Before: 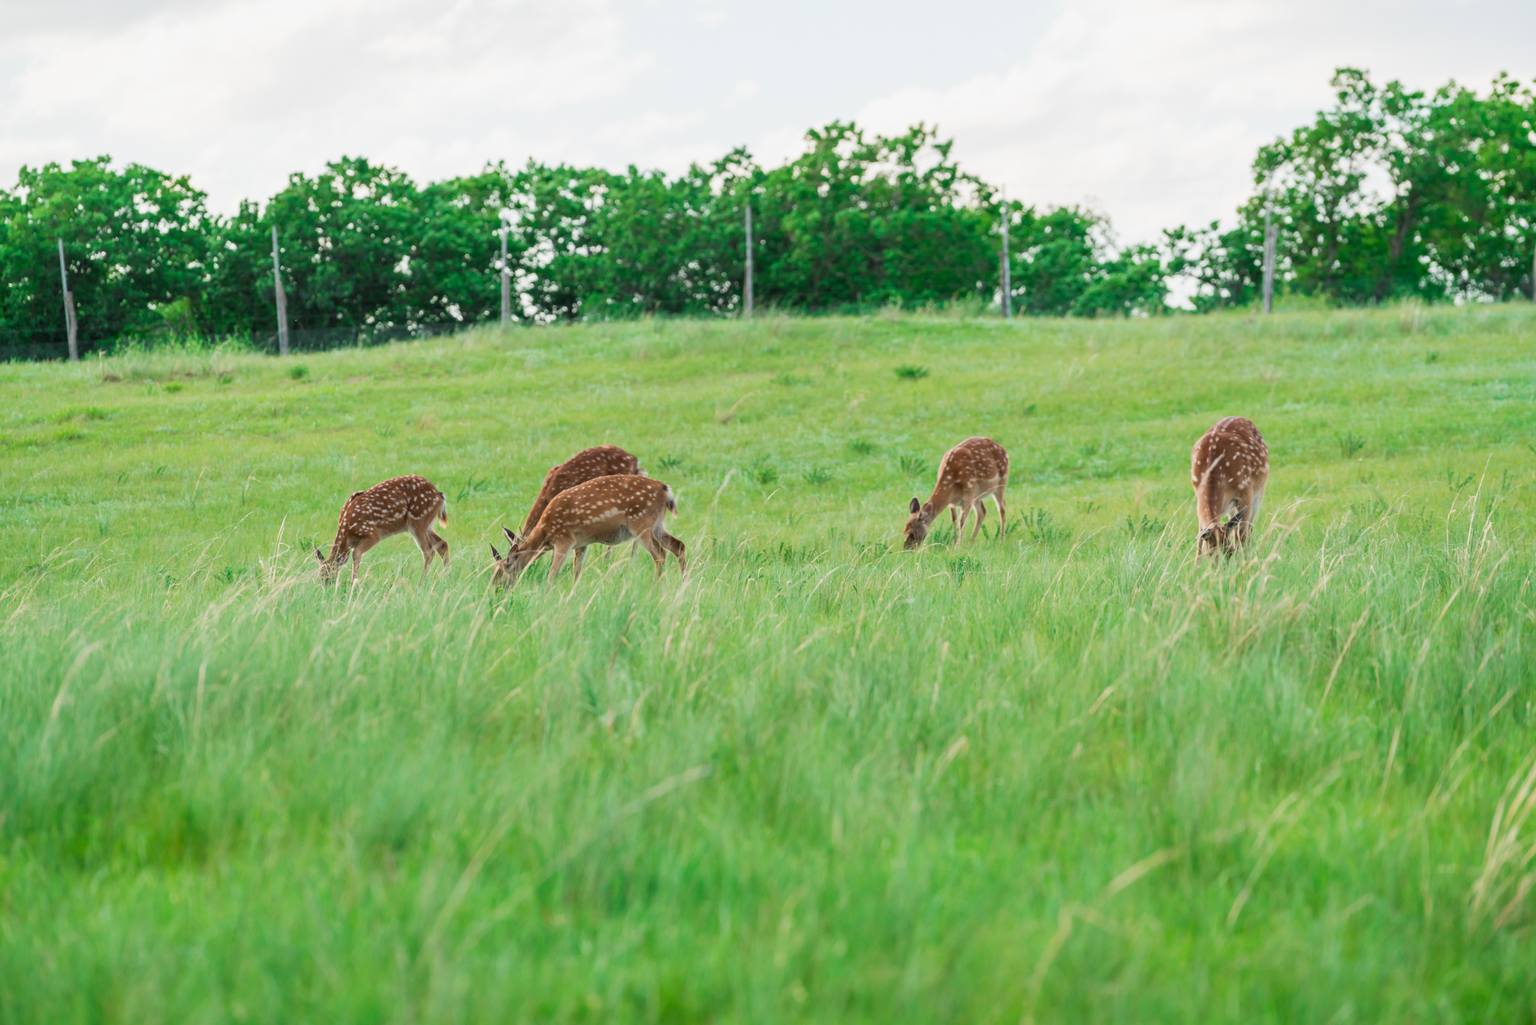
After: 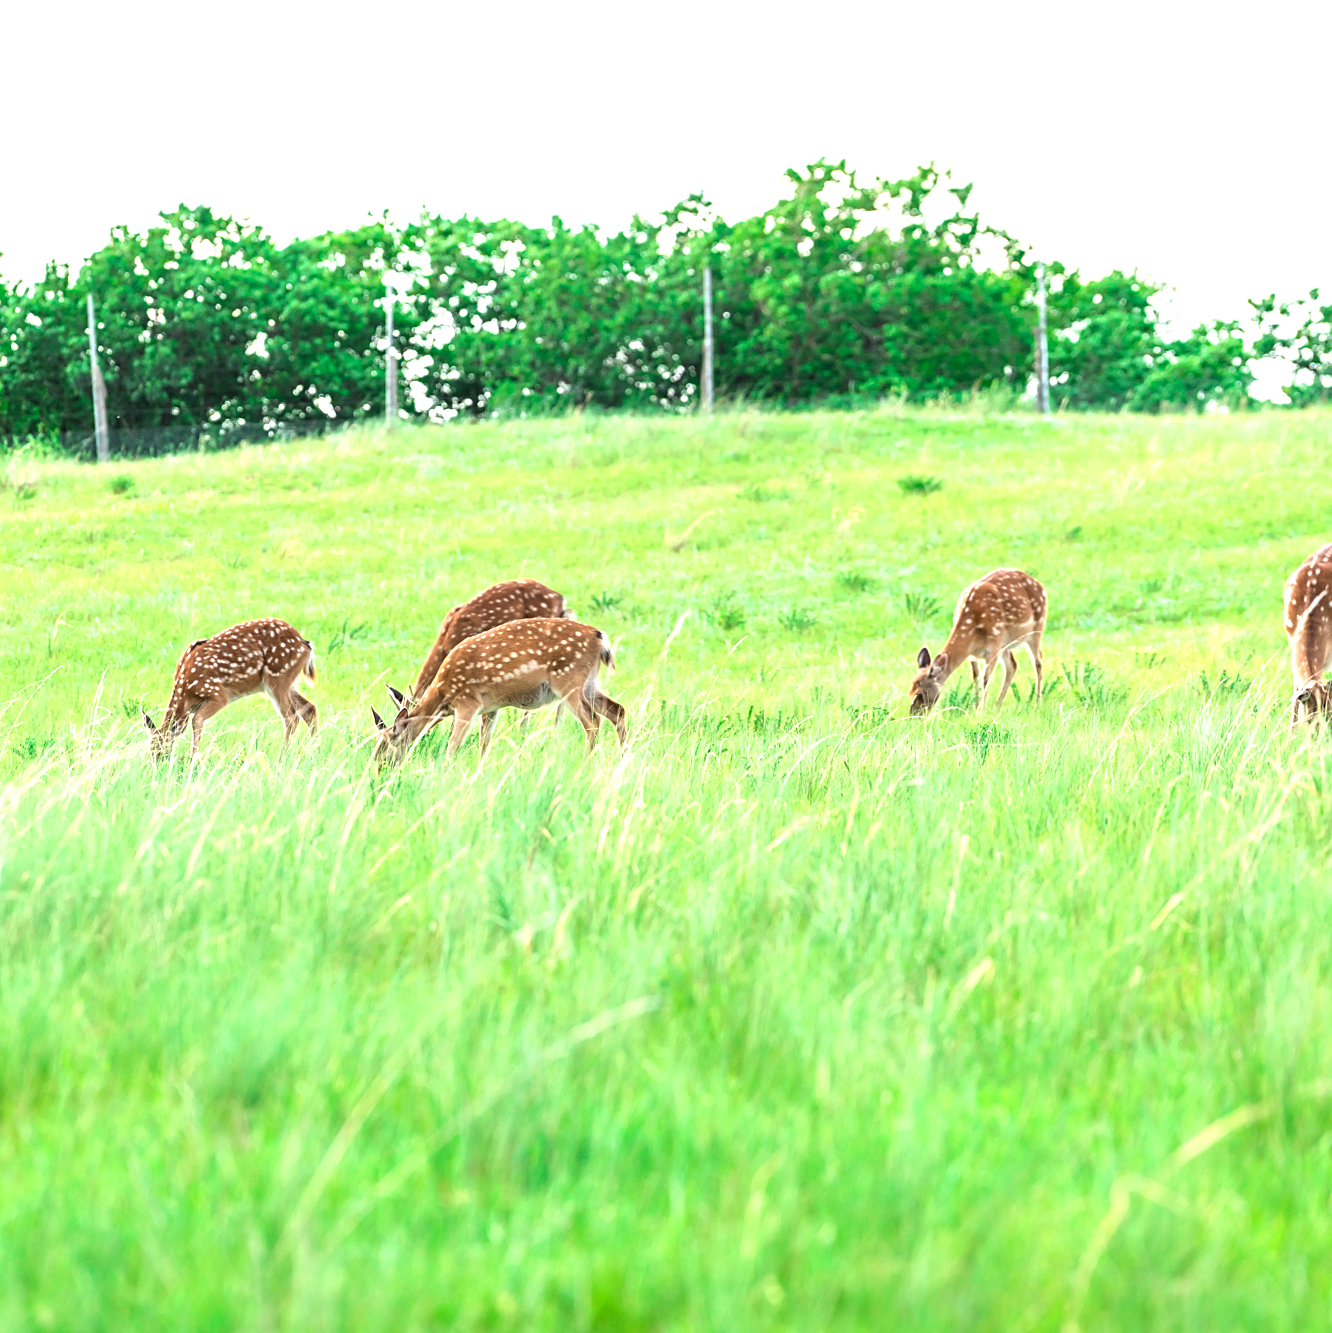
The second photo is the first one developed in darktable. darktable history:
color balance rgb: perceptual saturation grading › global saturation 0.473%, perceptual brilliance grading › highlights 5.844%, perceptual brilliance grading › mid-tones 16.248%, perceptual brilliance grading › shadows -5.282%
crop and rotate: left 13.359%, right 20.013%
sharpen: on, module defaults
exposure: black level correction 0, exposure 0.937 EV, compensate highlight preservation false
